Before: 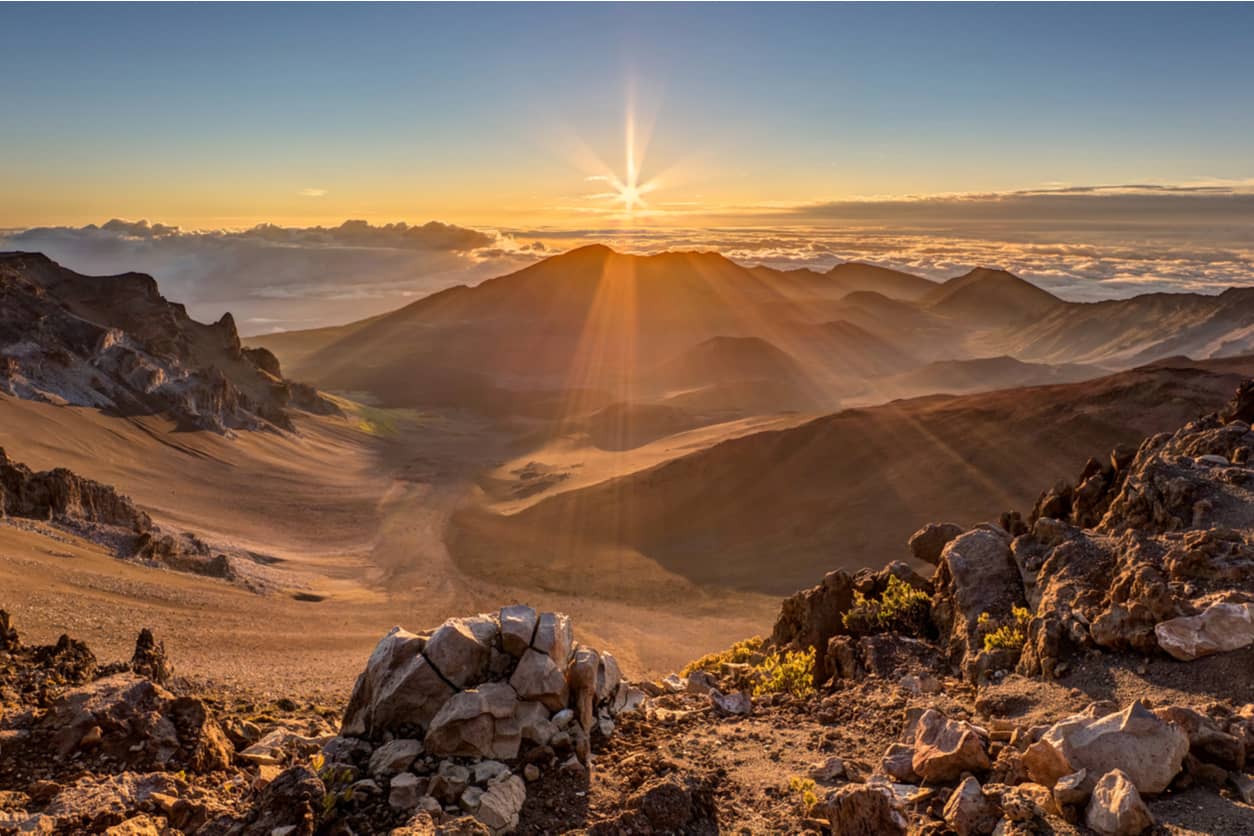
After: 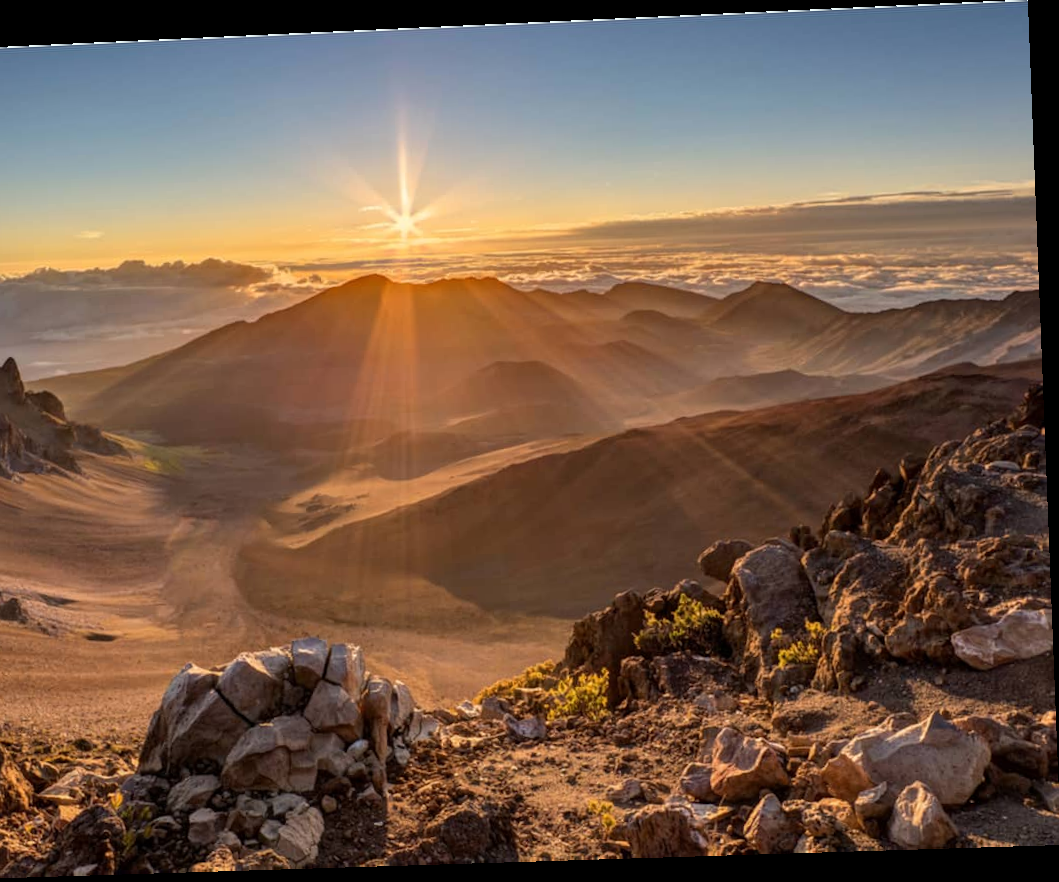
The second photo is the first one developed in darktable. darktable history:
rotate and perspective: rotation -2.22°, lens shift (horizontal) -0.022, automatic cropping off
crop: left 17.582%, bottom 0.031%
